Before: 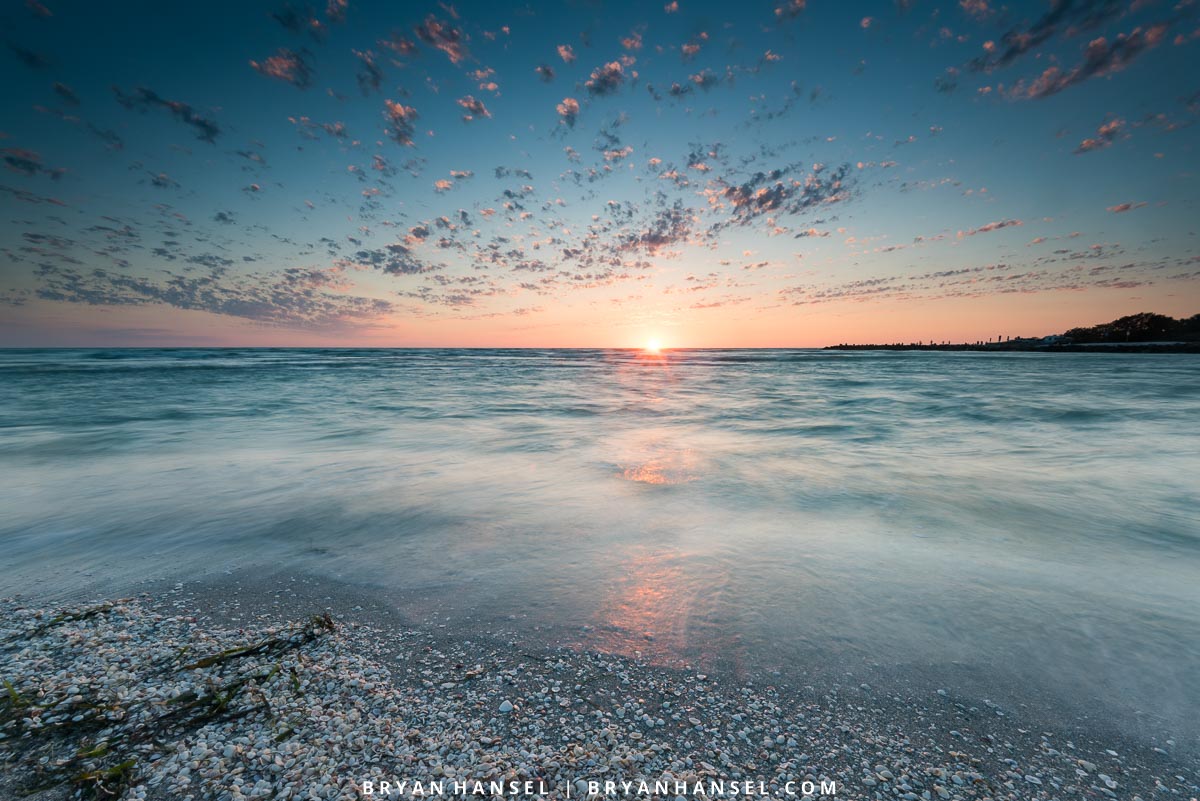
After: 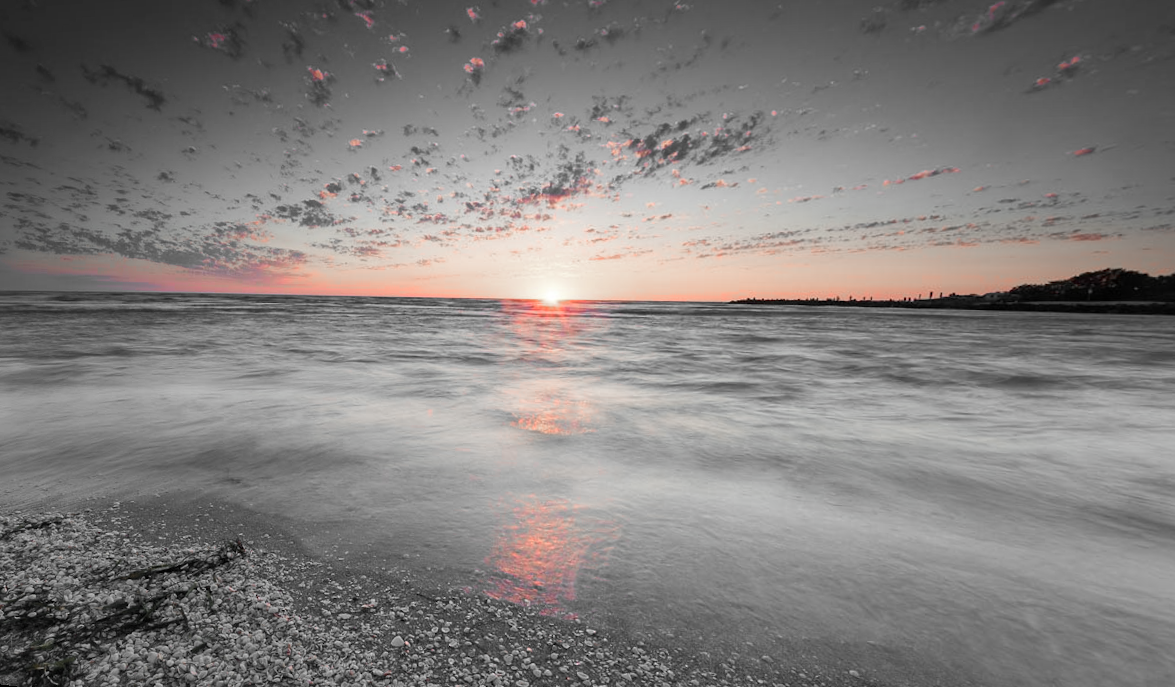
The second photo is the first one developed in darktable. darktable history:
color zones: curves: ch1 [(0, 0.831) (0.08, 0.771) (0.157, 0.268) (0.241, 0.207) (0.562, -0.005) (0.714, -0.013) (0.876, 0.01) (1, 0.831)]
rotate and perspective: rotation 1.69°, lens shift (vertical) -0.023, lens shift (horizontal) -0.291, crop left 0.025, crop right 0.988, crop top 0.092, crop bottom 0.842
